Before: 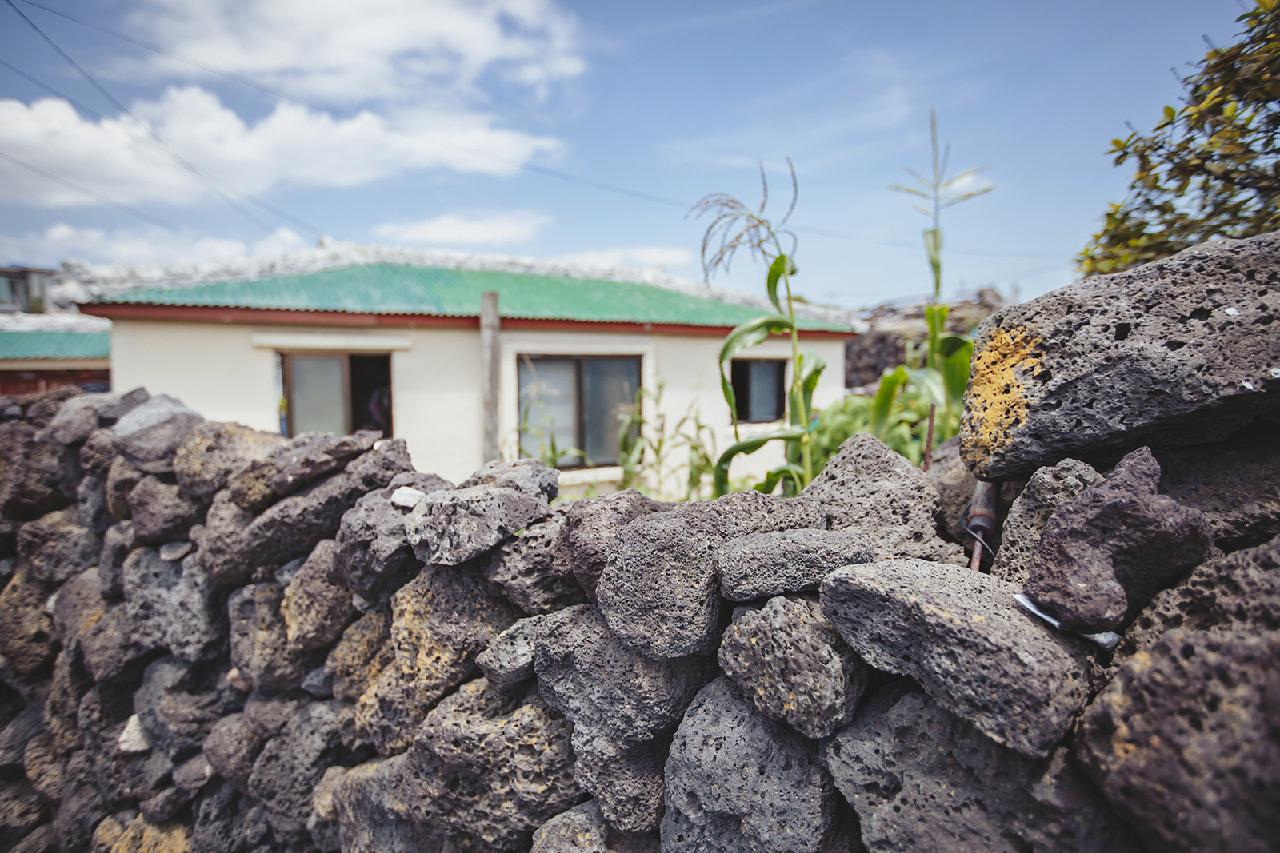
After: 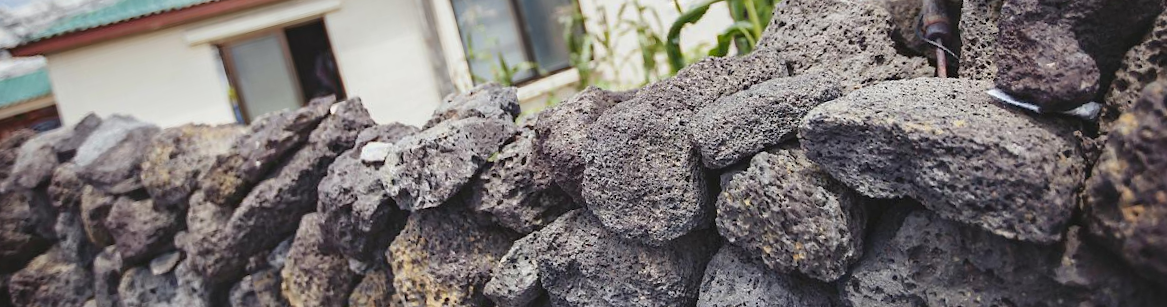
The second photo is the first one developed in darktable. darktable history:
crop and rotate: top 46.237%
rotate and perspective: rotation -14.8°, crop left 0.1, crop right 0.903, crop top 0.25, crop bottom 0.748
